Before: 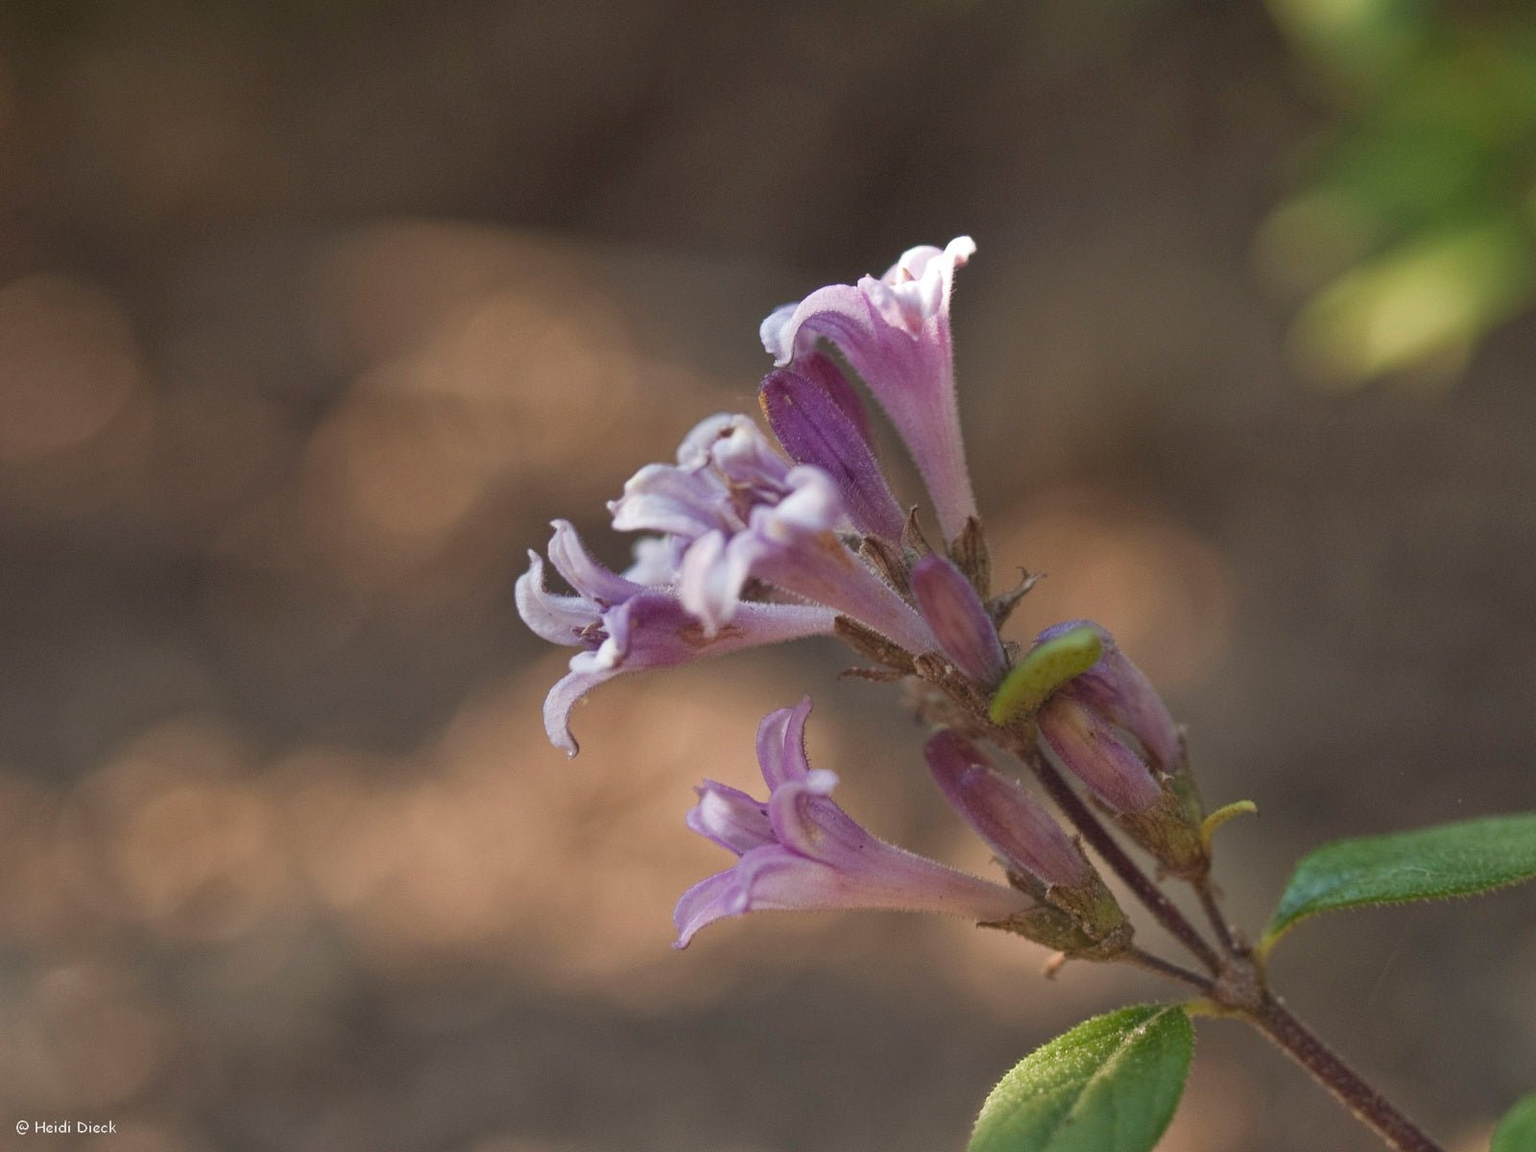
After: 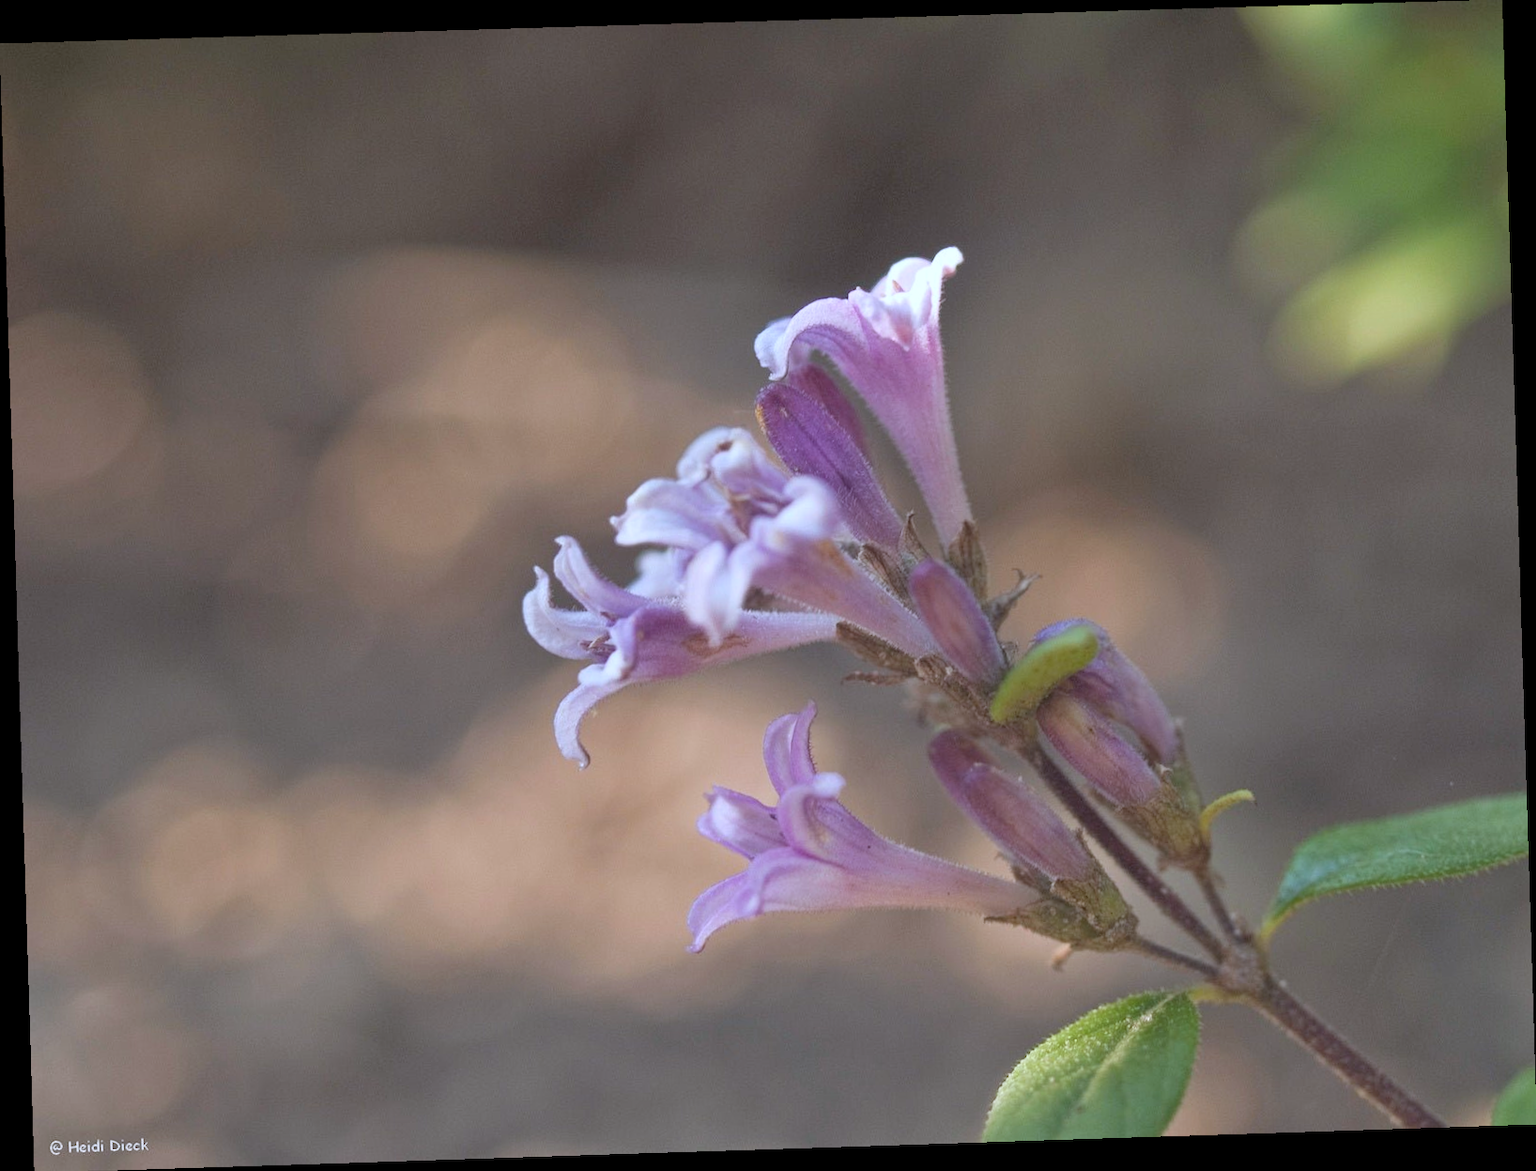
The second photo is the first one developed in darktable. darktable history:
contrast brightness saturation: brightness 0.15
white balance: red 0.926, green 1.003, blue 1.133
rotate and perspective: rotation -1.77°, lens shift (horizontal) 0.004, automatic cropping off
